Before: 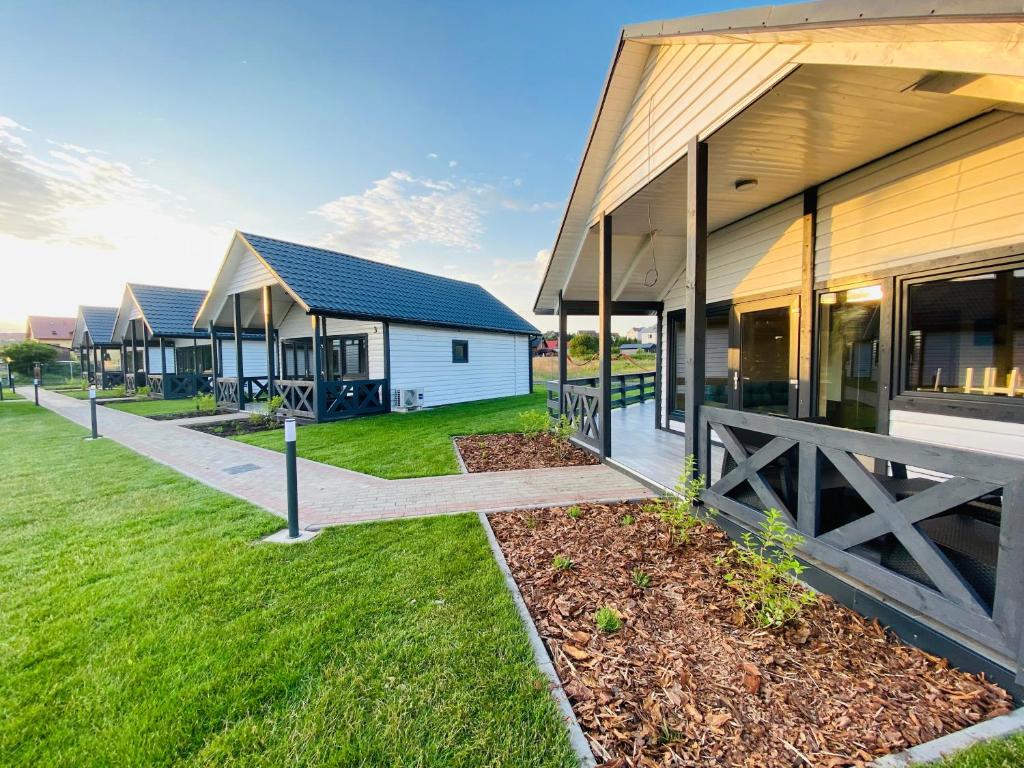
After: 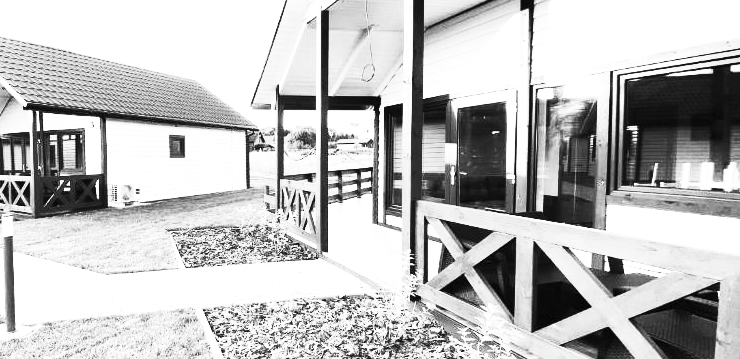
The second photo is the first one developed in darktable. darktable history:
tone equalizer: -8 EV -1.12 EV, -7 EV -0.978 EV, -6 EV -0.868 EV, -5 EV -0.573 EV, -3 EV 0.545 EV, -2 EV 0.878 EV, -1 EV 1 EV, +0 EV 1.08 EV
color zones: curves: ch0 [(0, 0.5) (0.125, 0.4) (0.25, 0.5) (0.375, 0.4) (0.5, 0.4) (0.625, 0.6) (0.75, 0.6) (0.875, 0.5)]; ch1 [(0, 0.35) (0.125, 0.45) (0.25, 0.35) (0.375, 0.35) (0.5, 0.35) (0.625, 0.35) (0.75, 0.45) (0.875, 0.35)]; ch2 [(0, 0.6) (0.125, 0.5) (0.25, 0.5) (0.375, 0.6) (0.5, 0.6) (0.625, 0.5) (0.75, 0.5) (0.875, 0.5)]
color correction: highlights b* -0.028, saturation 0.333
crop and rotate: left 27.705%, top 26.725%, bottom 26.415%
contrast brightness saturation: contrast 0.529, brightness 0.462, saturation -0.995
